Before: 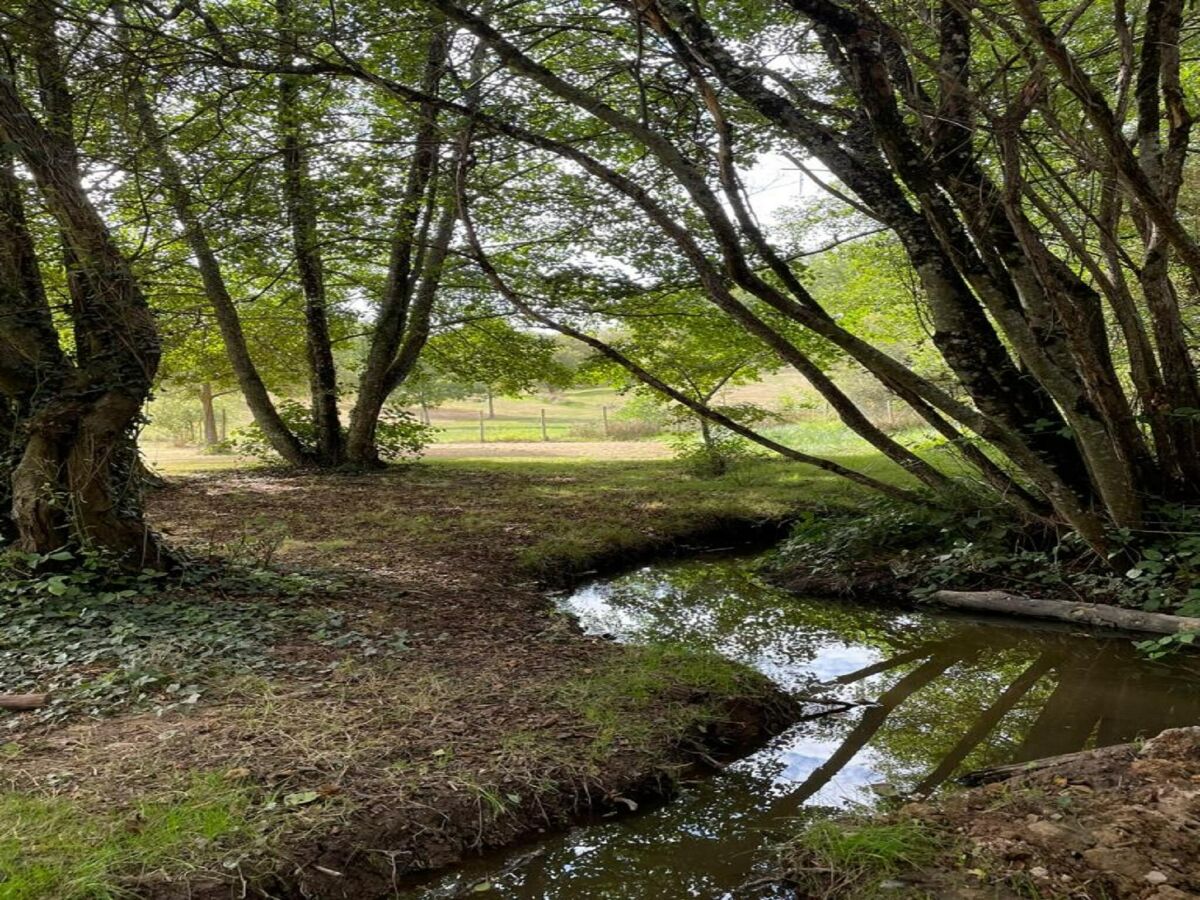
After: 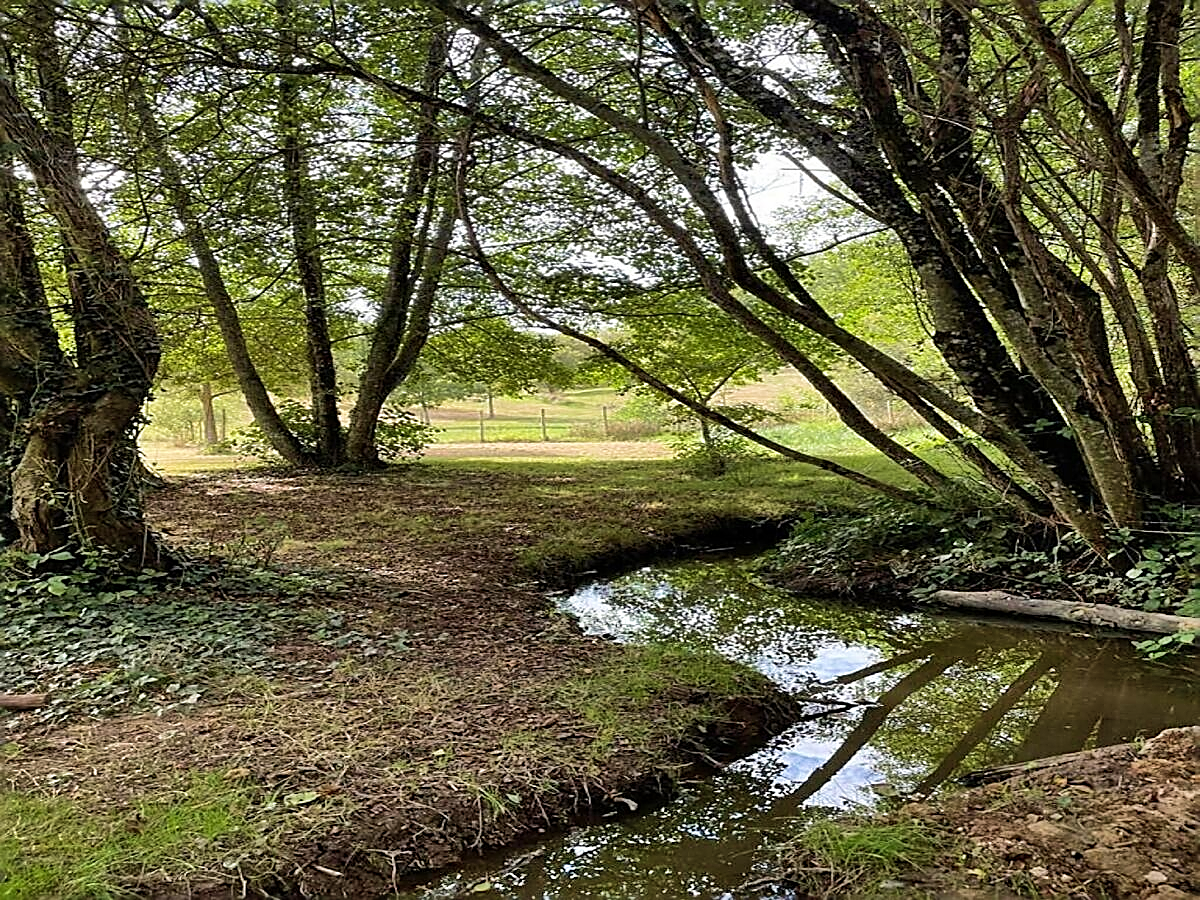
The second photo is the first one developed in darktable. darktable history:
shadows and highlights: shadows 59.64, highlights -60.37, highlights color adjustment 32.46%, soften with gaussian
velvia: on, module defaults
sharpen: radius 1.652, amount 1.309
